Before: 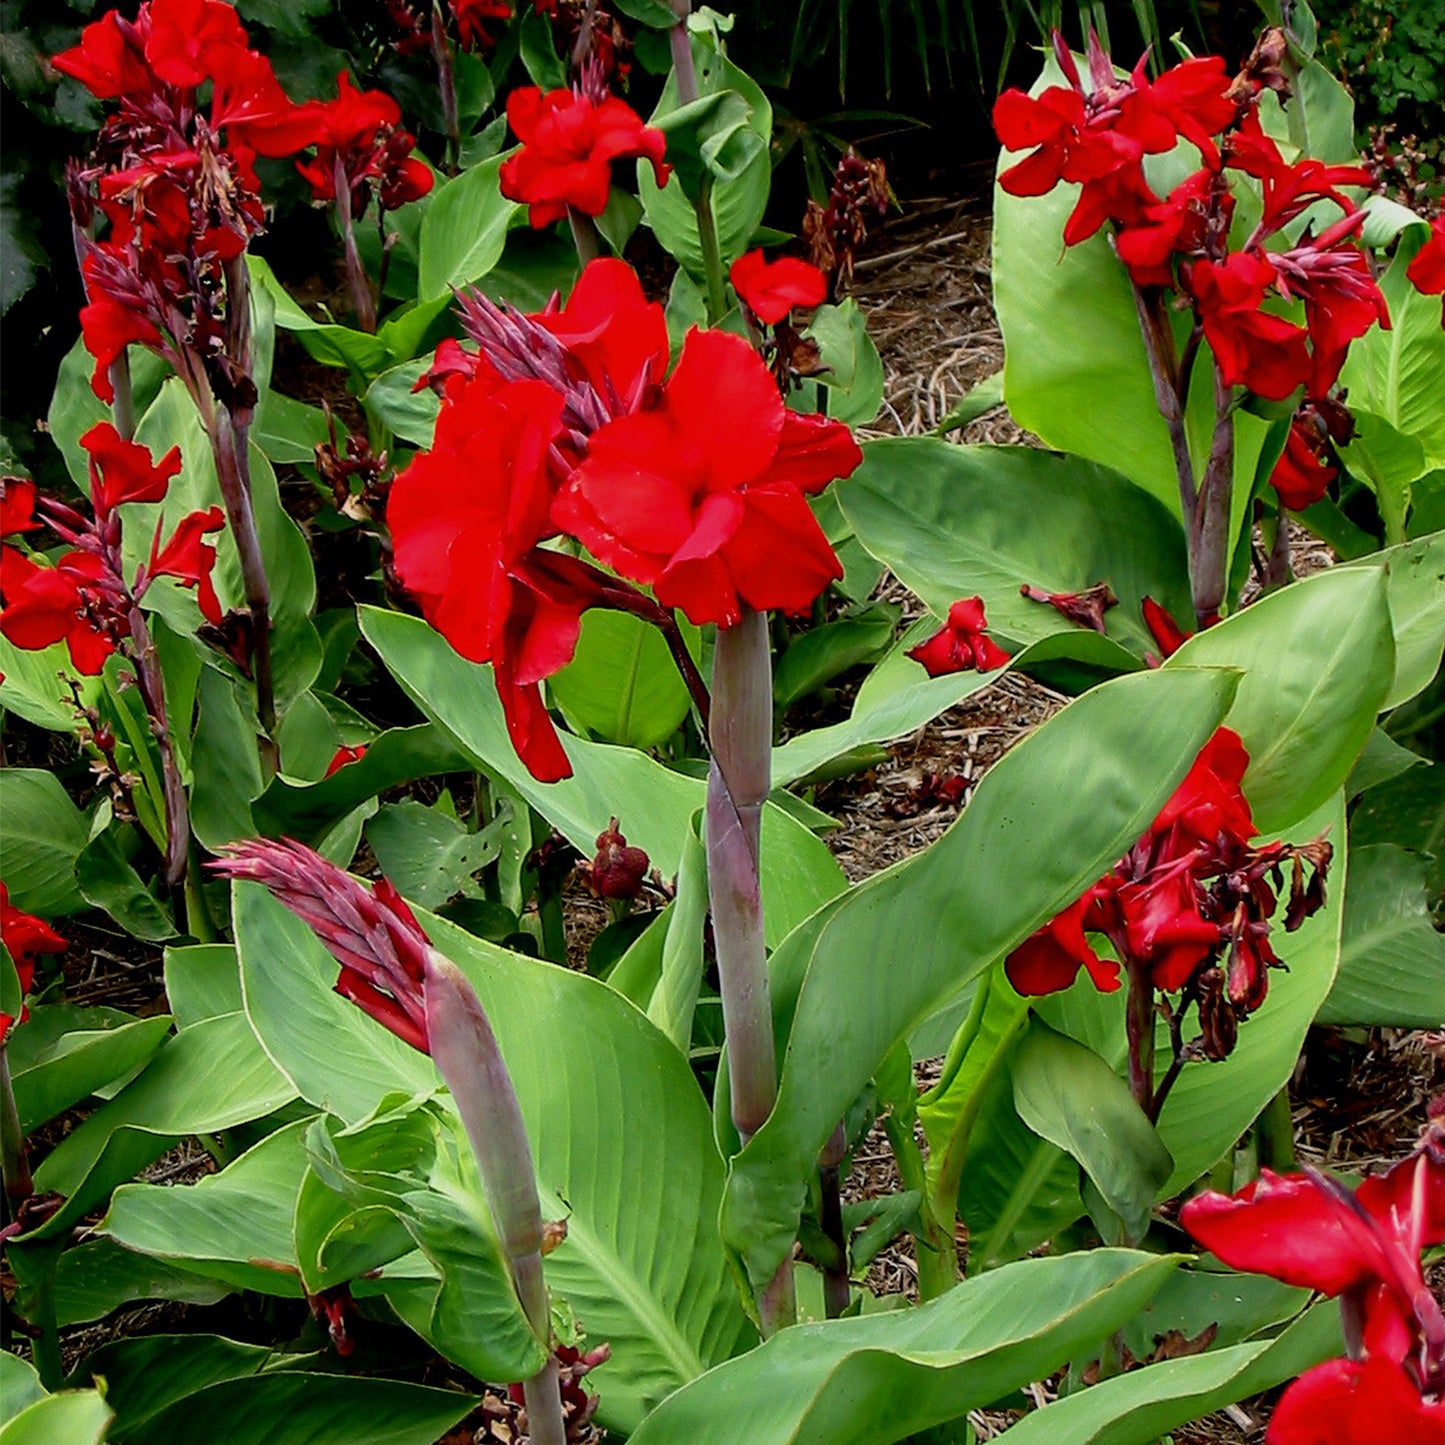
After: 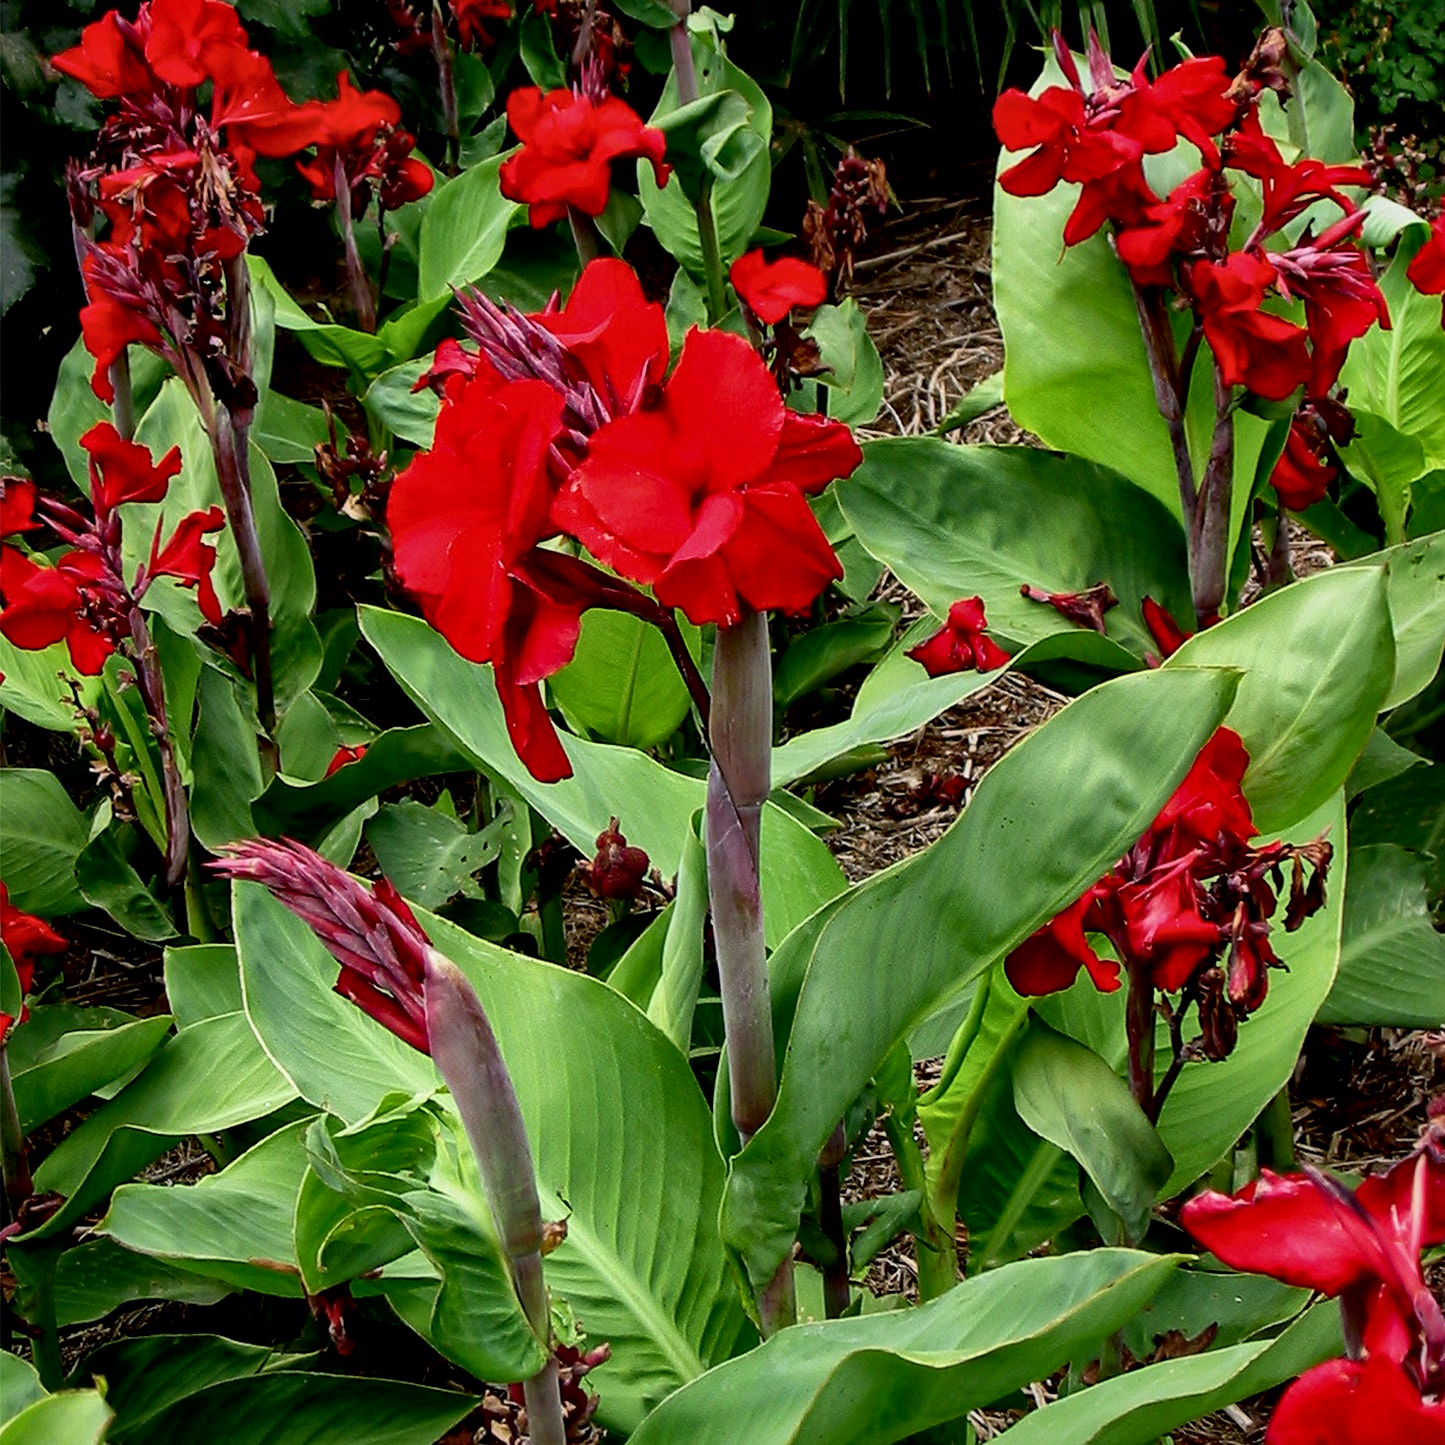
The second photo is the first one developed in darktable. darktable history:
contrast brightness saturation: contrast 0.027, brightness -0.042
local contrast: mode bilateral grid, contrast 20, coarseness 51, detail 171%, midtone range 0.2
color calibration: illuminant same as pipeline (D50), adaptation XYZ, x 0.345, y 0.358, temperature 5014.1 K
